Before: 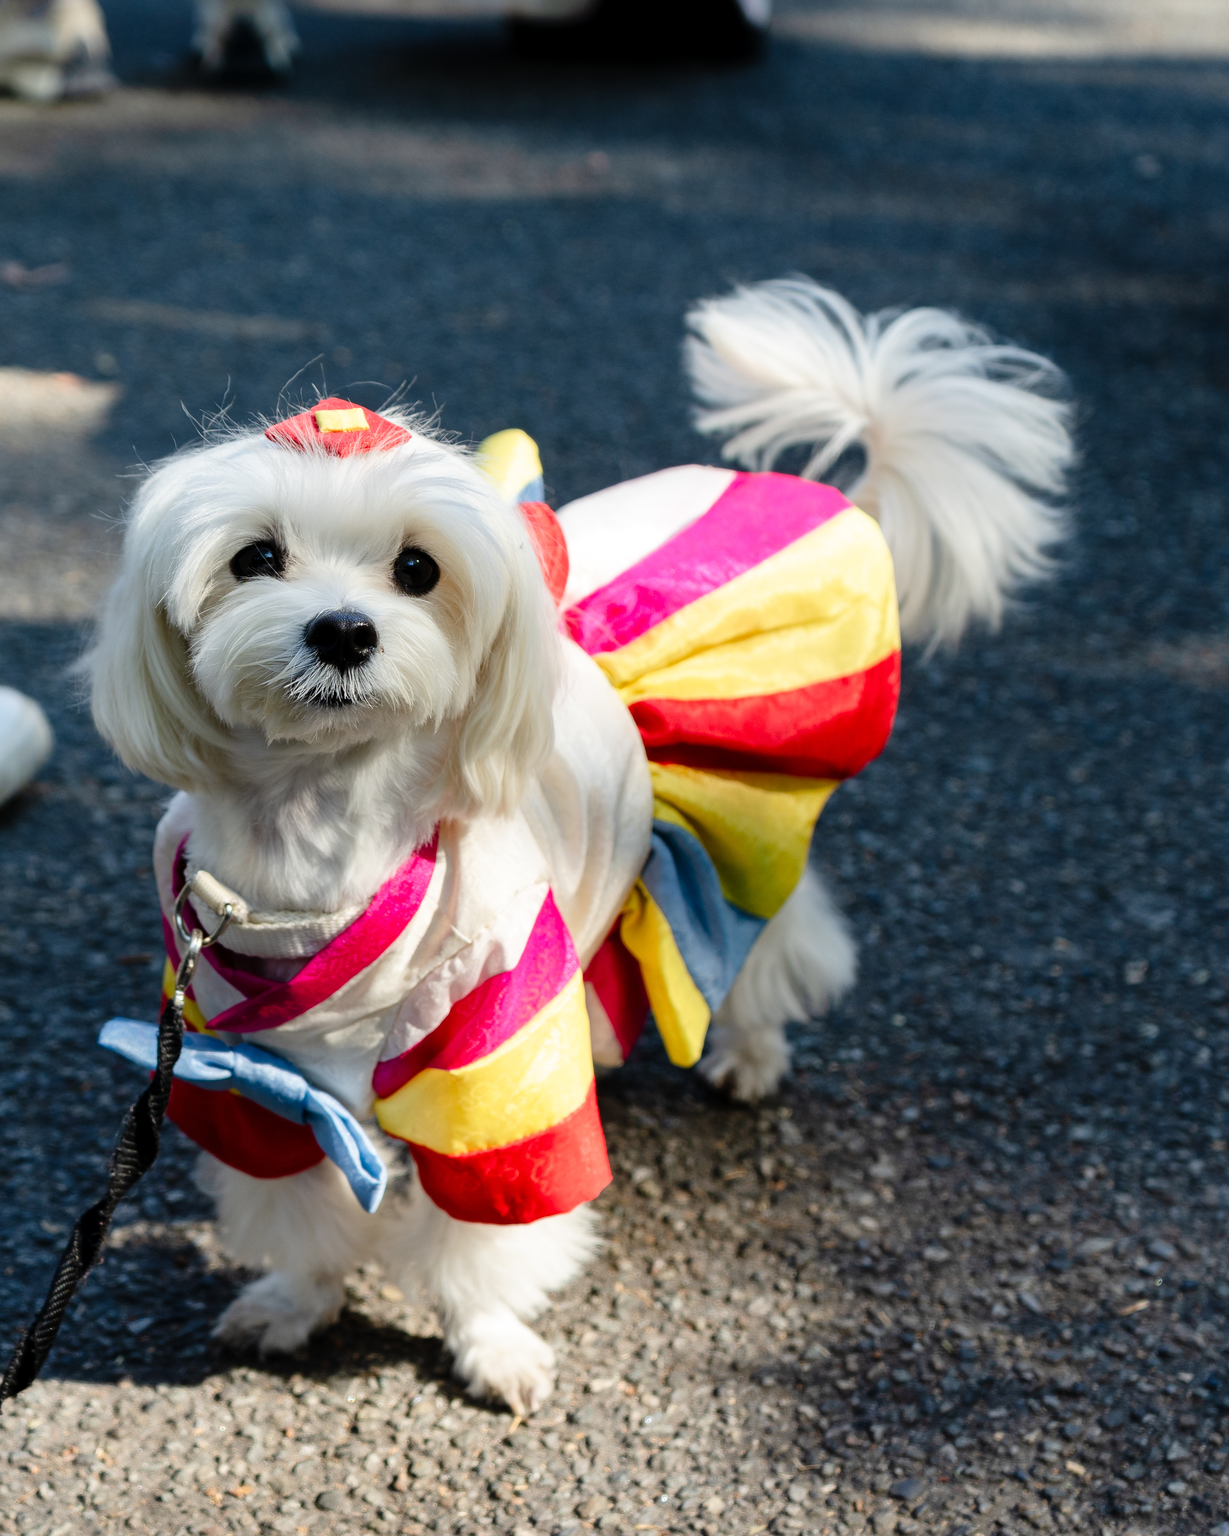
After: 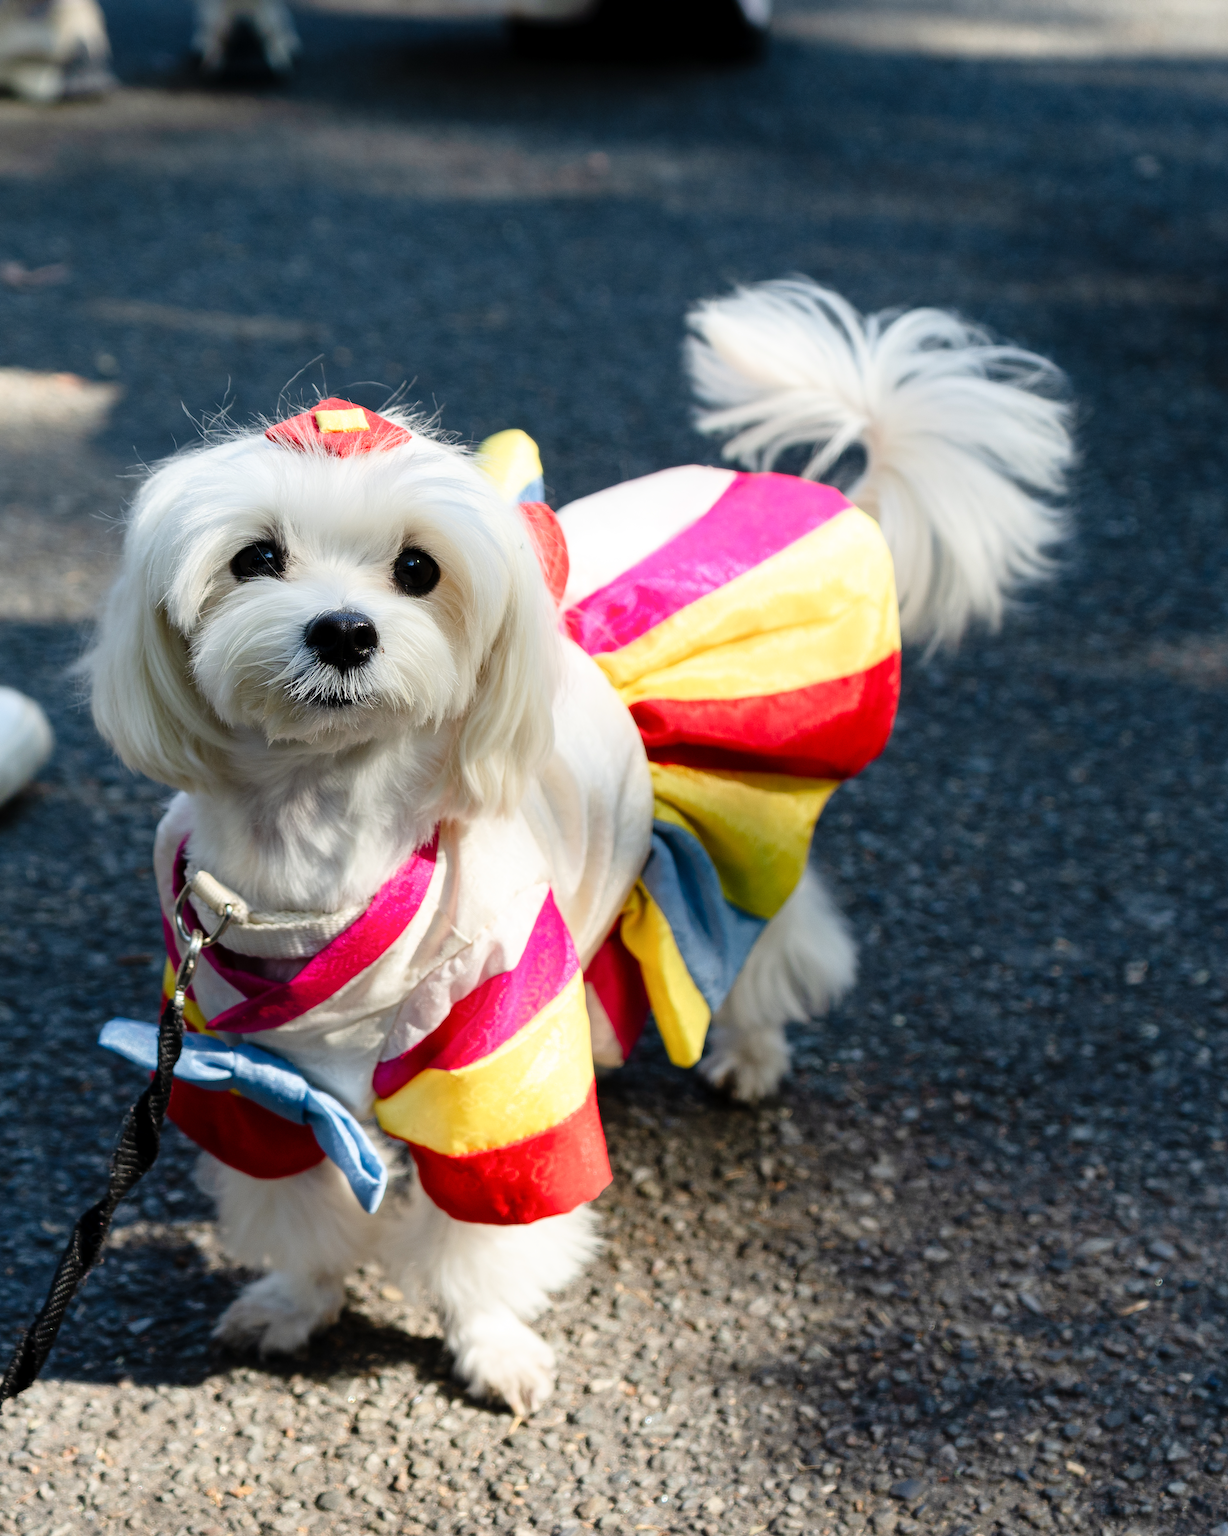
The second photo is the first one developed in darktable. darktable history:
shadows and highlights: shadows 0.272, highlights 40.98, shadows color adjustment 97.98%, highlights color adjustment 58.19%
